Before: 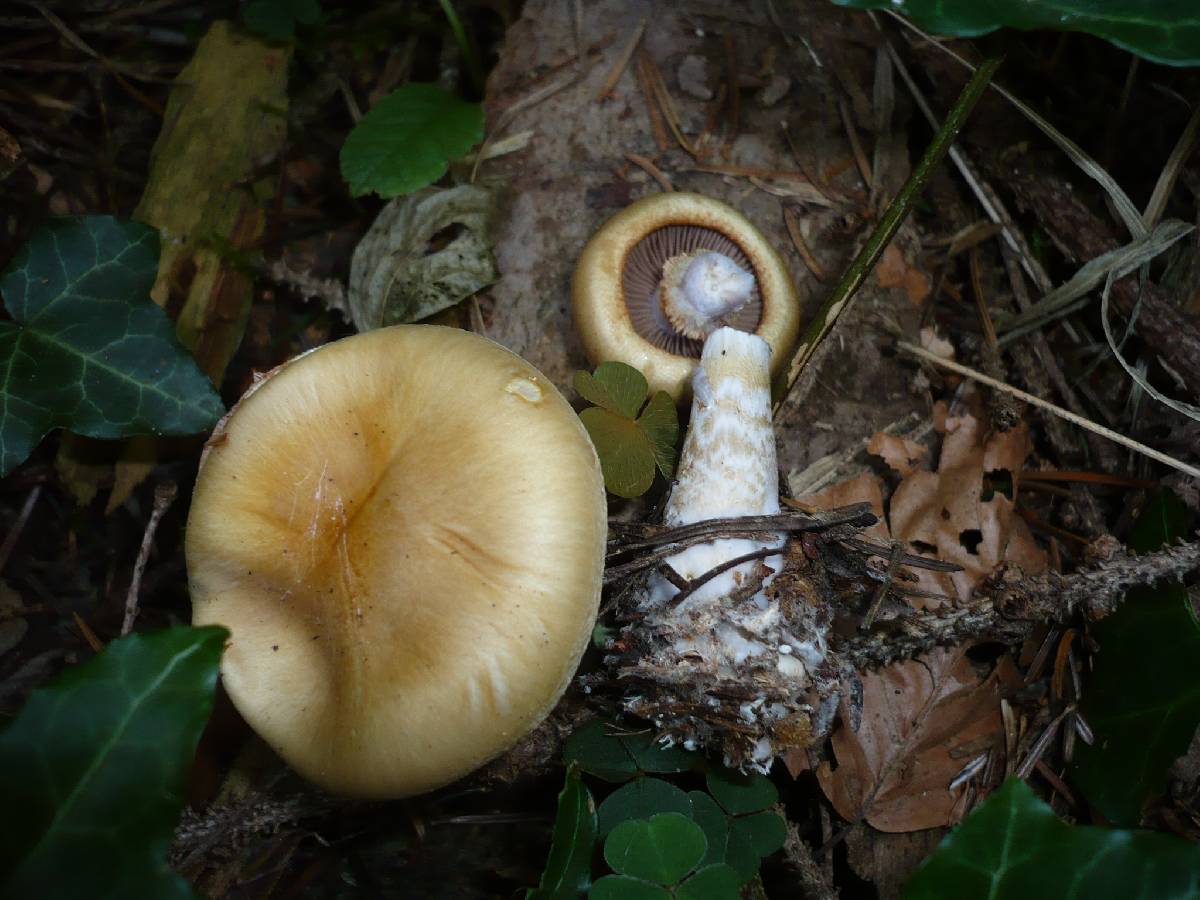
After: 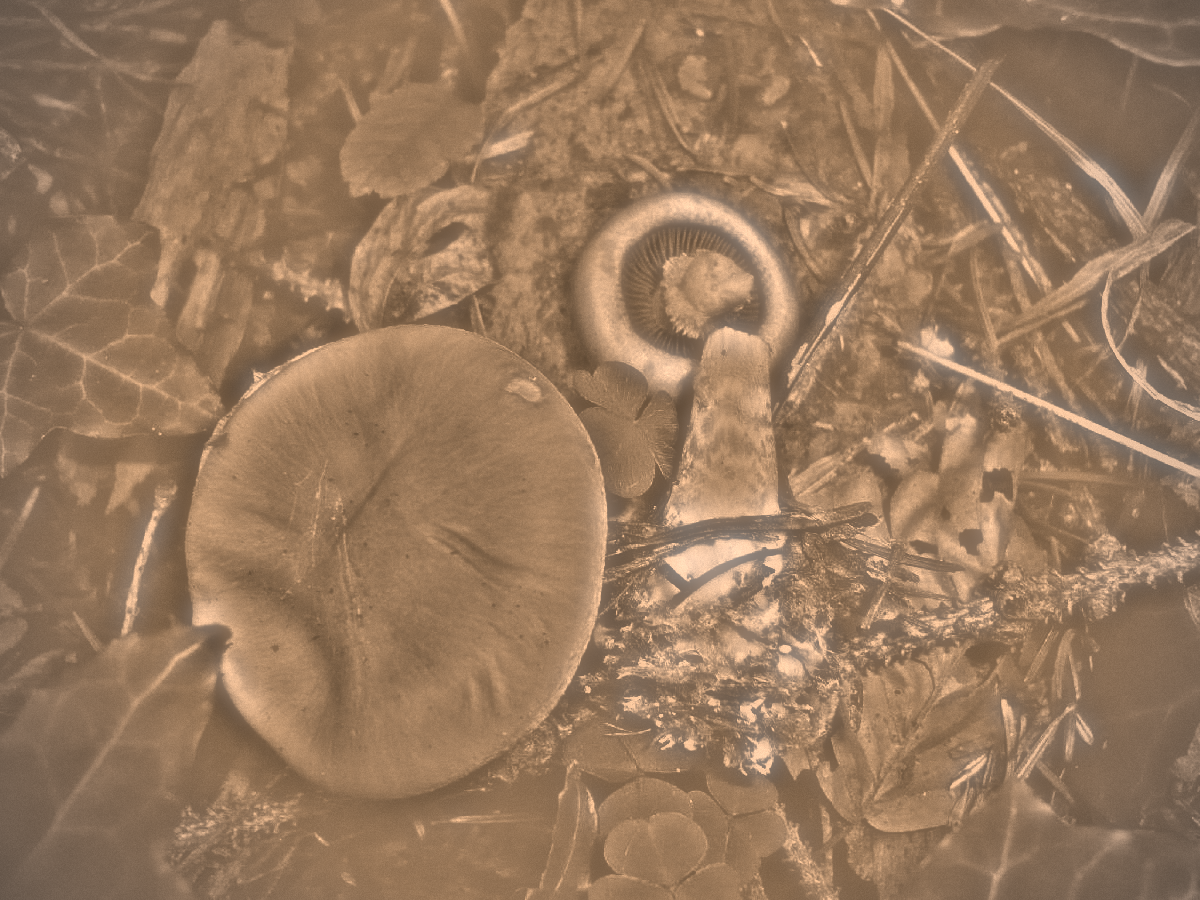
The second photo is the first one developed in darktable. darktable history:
soften: on, module defaults
grain: mid-tones bias 0% | blend: blend mode normal, opacity 55%; mask: uniform (no mask)
highpass: on, module defaults | blend: blend mode overlay, opacity 75%; mask: uniform (no mask)
vibrance: on, module defaults
local contrast: mode bilateral grid, contrast 20, coarseness 50, detail 120%, midtone range 0.2
vignetting: unbound false
color correction: highlights a* 17.94, highlights b* 35.39, shadows a* 1.48, shadows b* 6.42, saturation 1.01 | blend: blend mode normal bounded, opacity 46%; mask: uniform (no mask)
